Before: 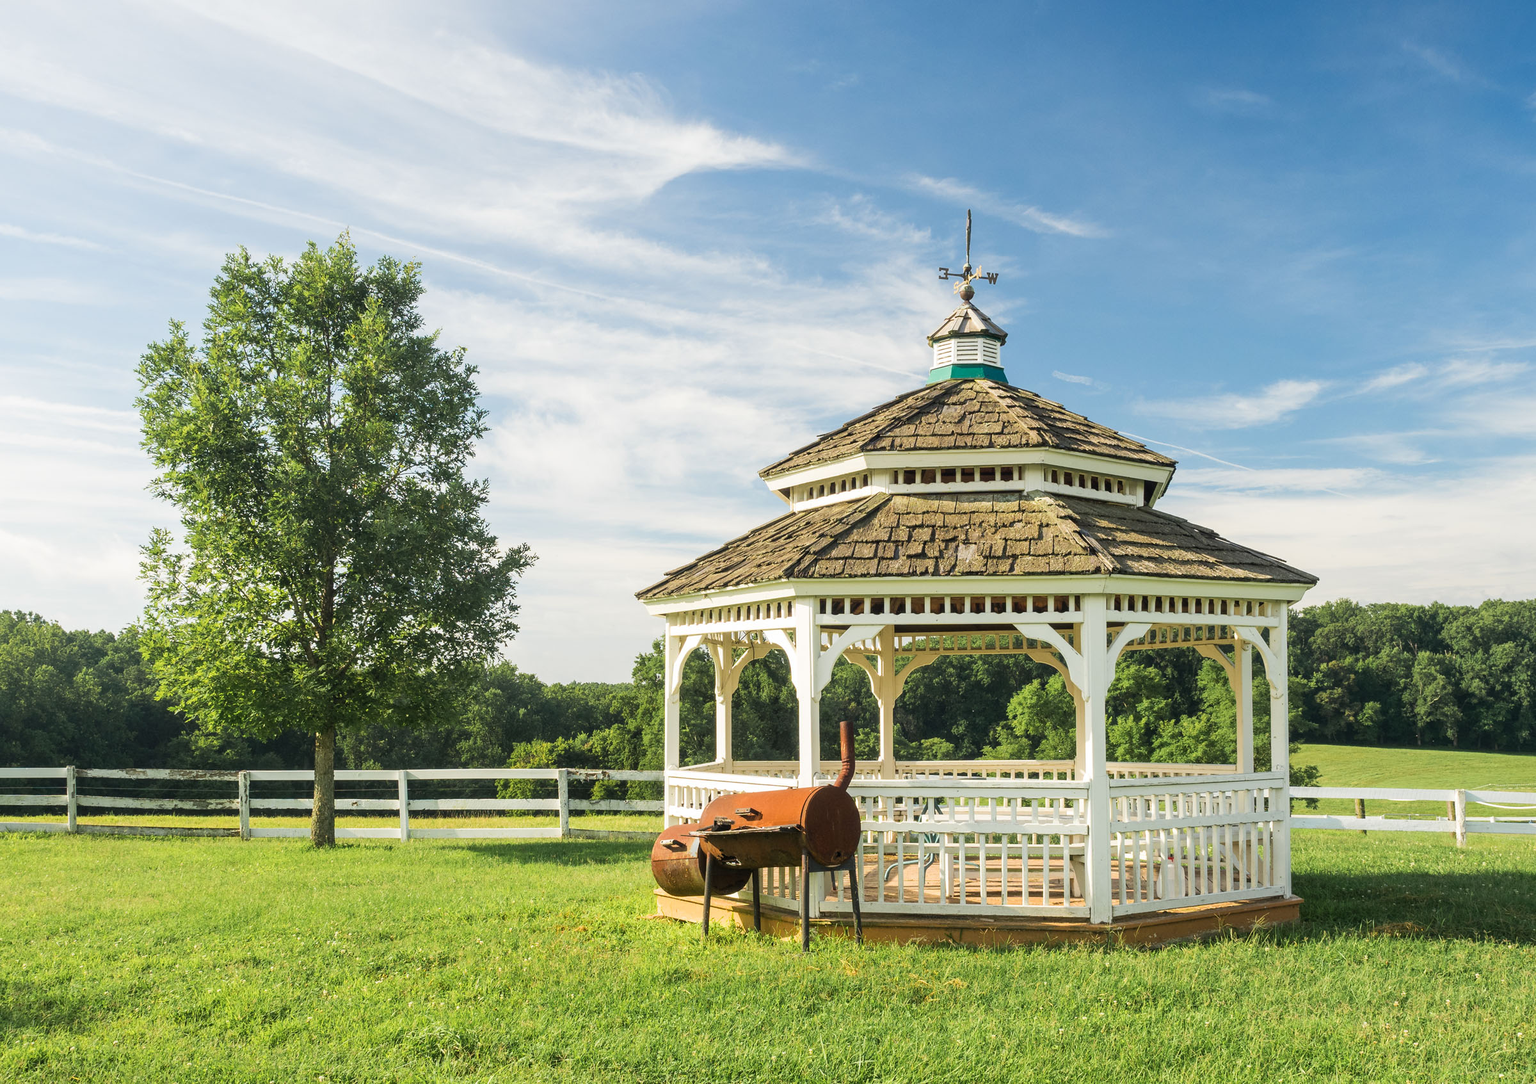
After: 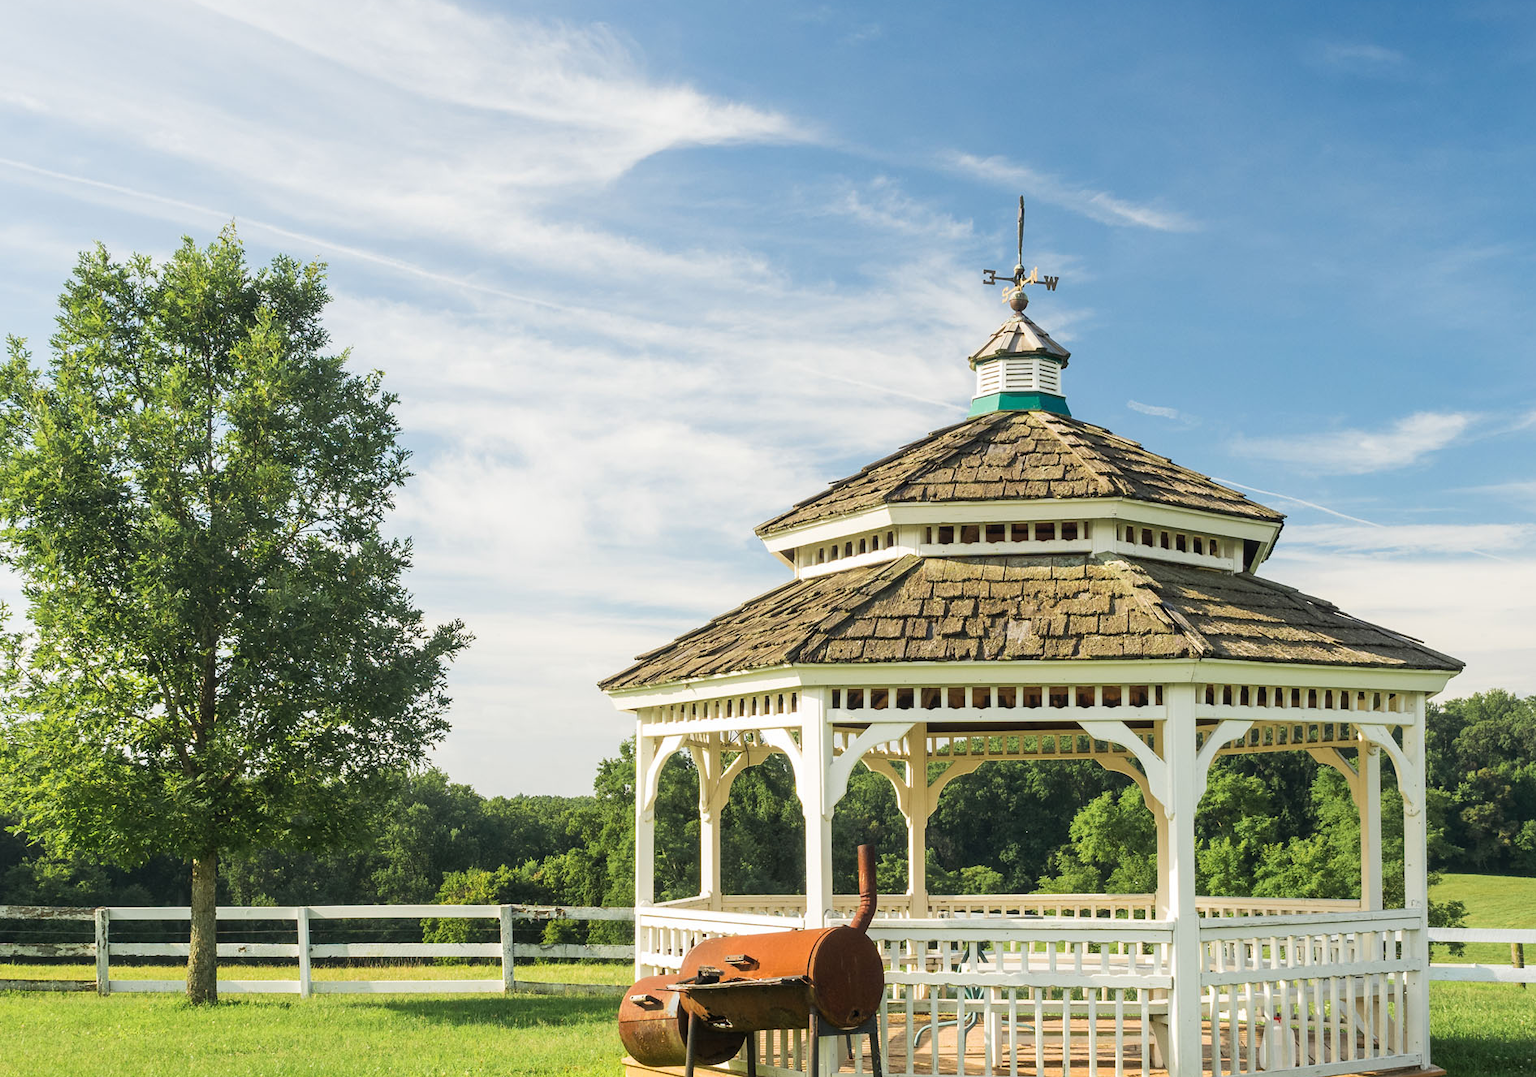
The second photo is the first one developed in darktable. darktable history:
crop and rotate: left 10.702%, top 5.136%, right 10.437%, bottom 16.427%
